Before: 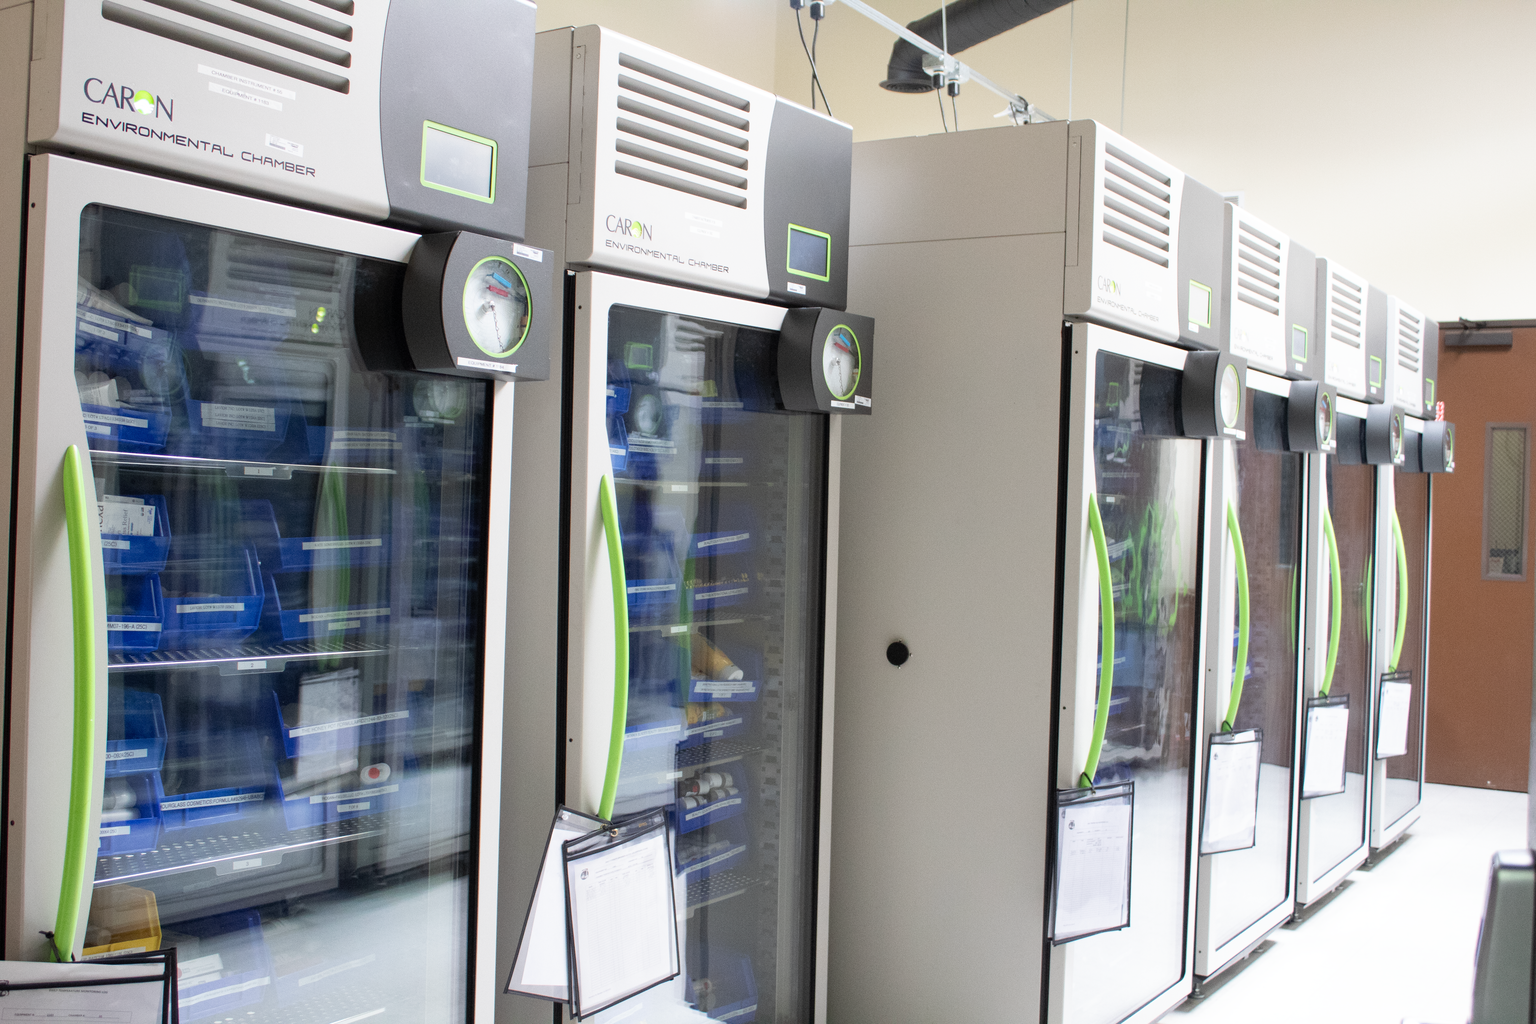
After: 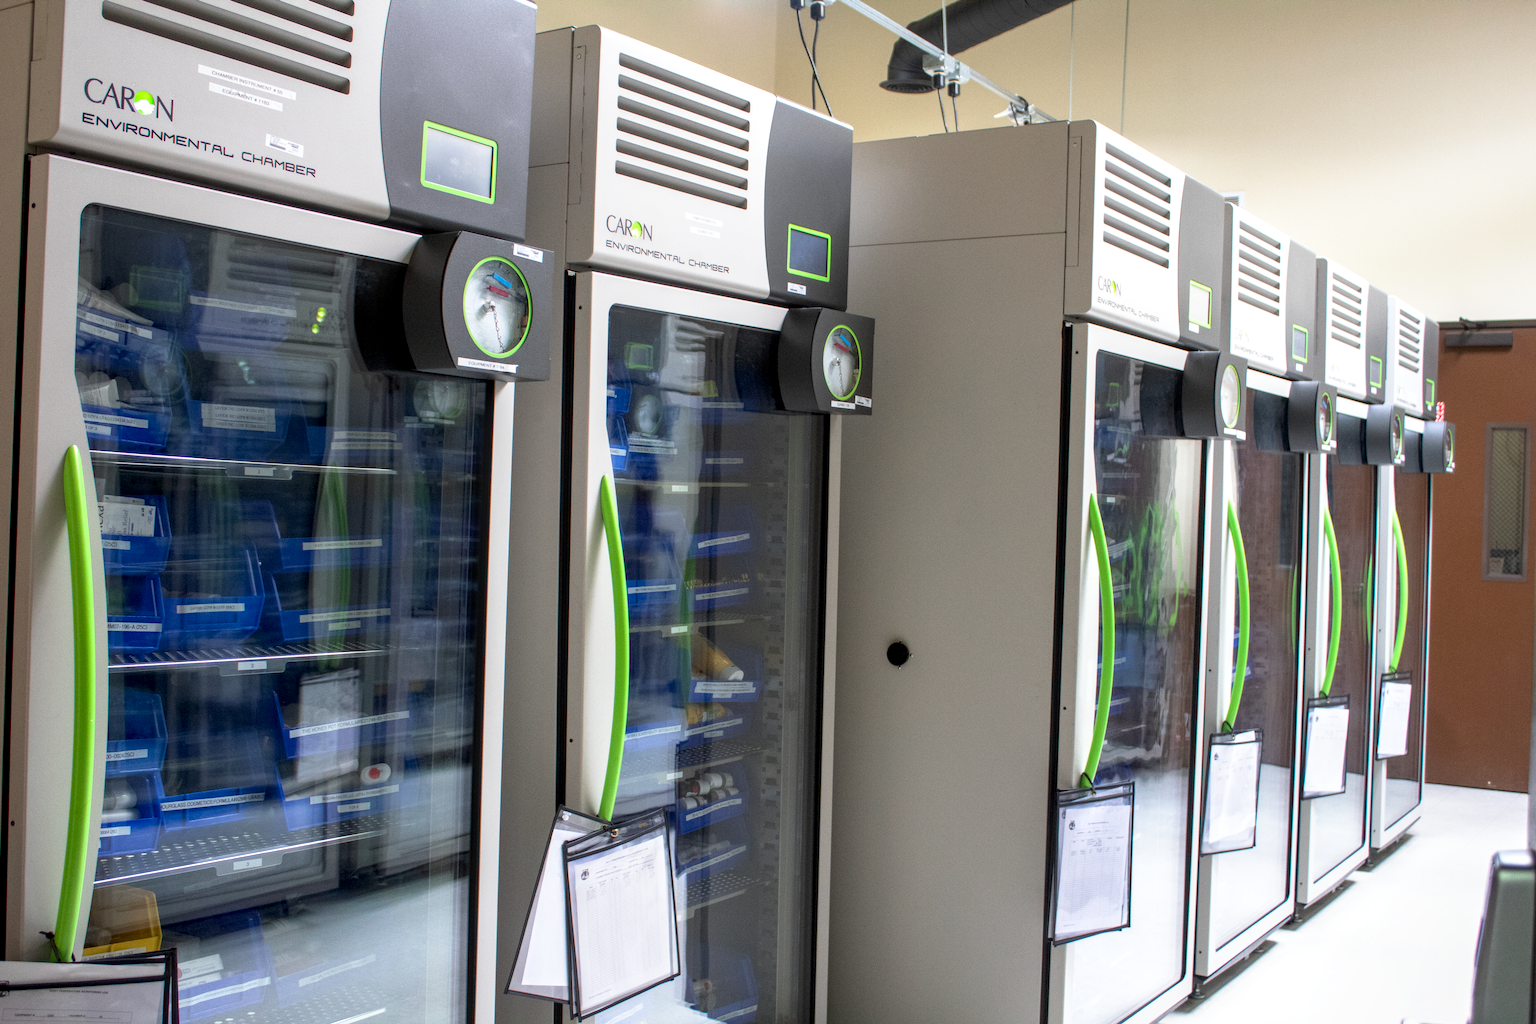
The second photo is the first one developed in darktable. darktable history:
base curve: curves: ch0 [(0, 0) (0.595, 0.418) (1, 1)], preserve colors none
contrast brightness saturation: contrast 0.092, saturation 0.282
local contrast: detail 130%
